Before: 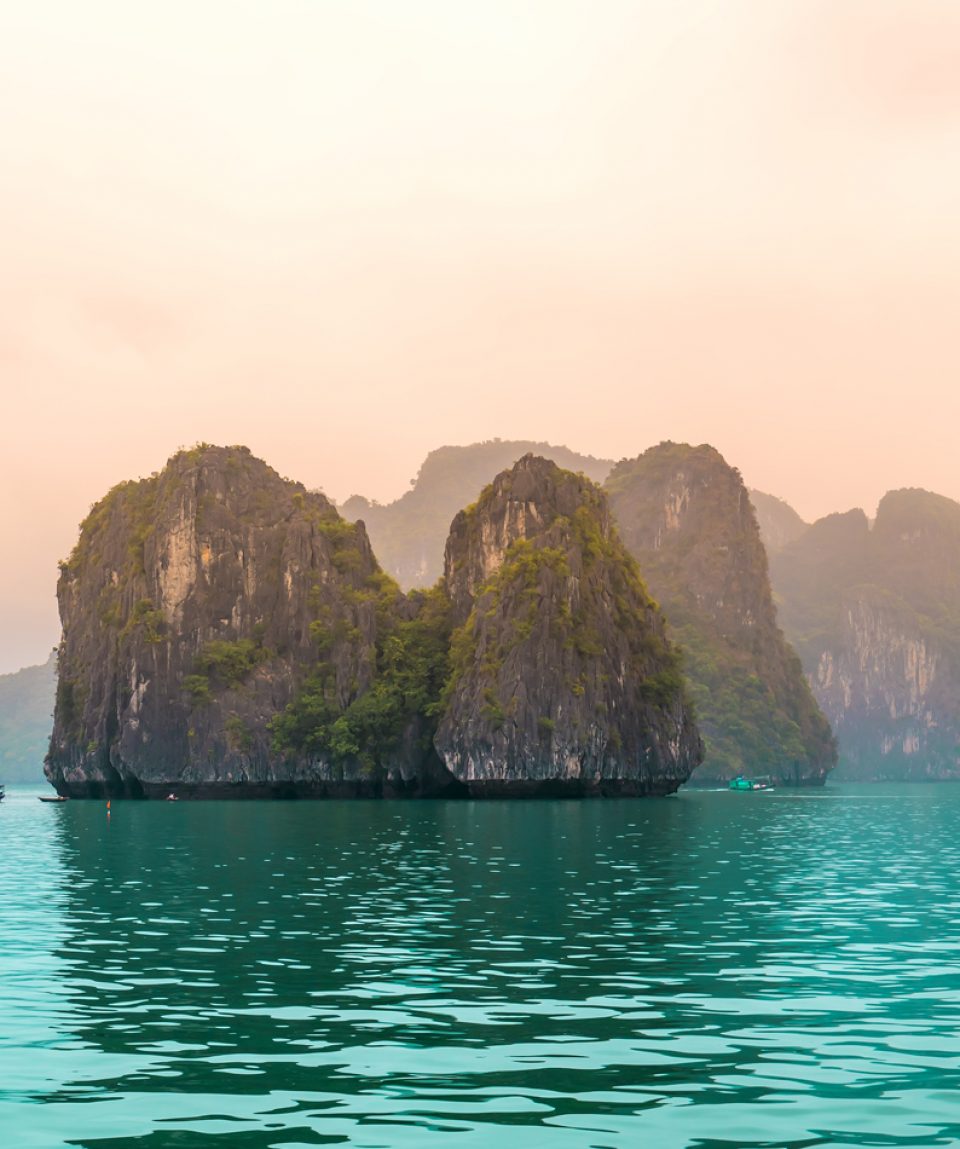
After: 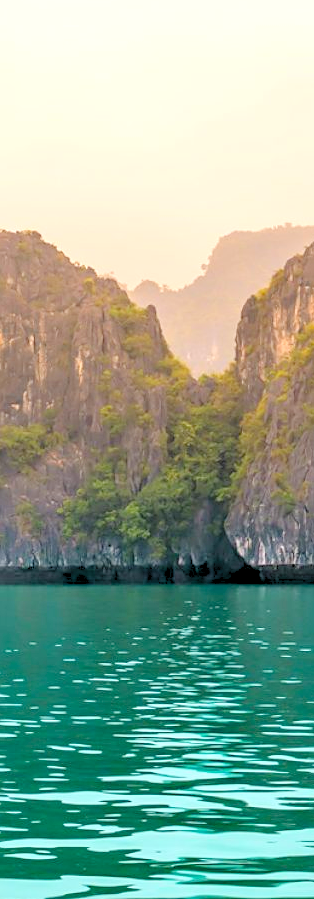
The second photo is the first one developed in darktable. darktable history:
exposure: exposure 0.21 EV, compensate highlight preservation false
crop and rotate: left 21.781%, top 18.75%, right 45.499%, bottom 2.986%
contrast equalizer: octaves 7, y [[0.6 ×6], [0.55 ×6], [0 ×6], [0 ×6], [0 ×6]], mix 0.142
sharpen: amount 0.215
levels: levels [0.072, 0.414, 0.976]
